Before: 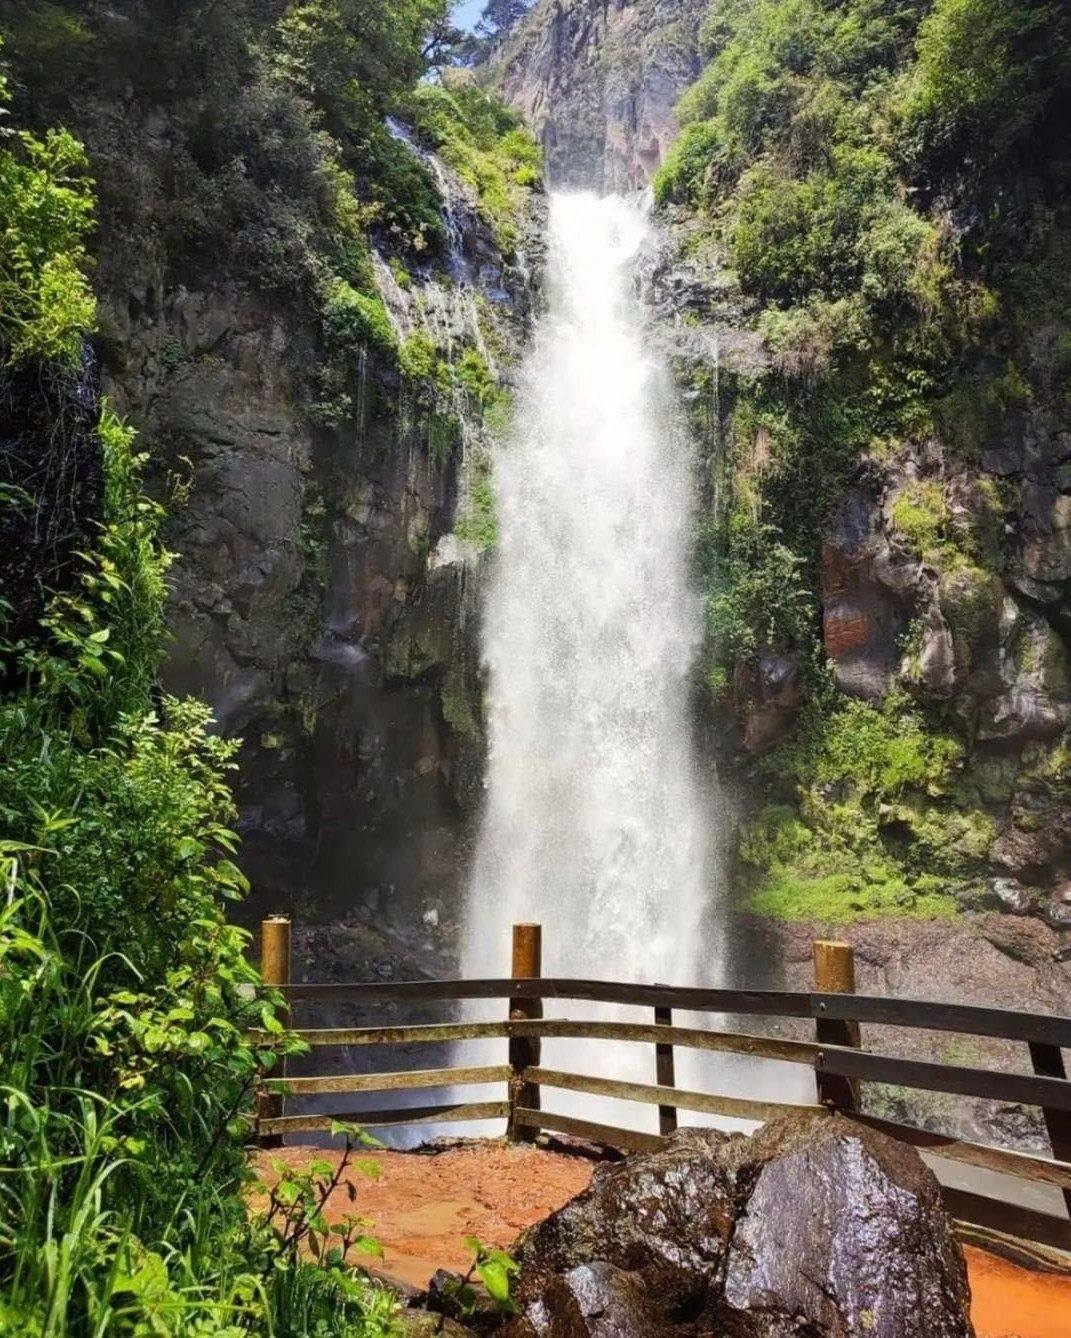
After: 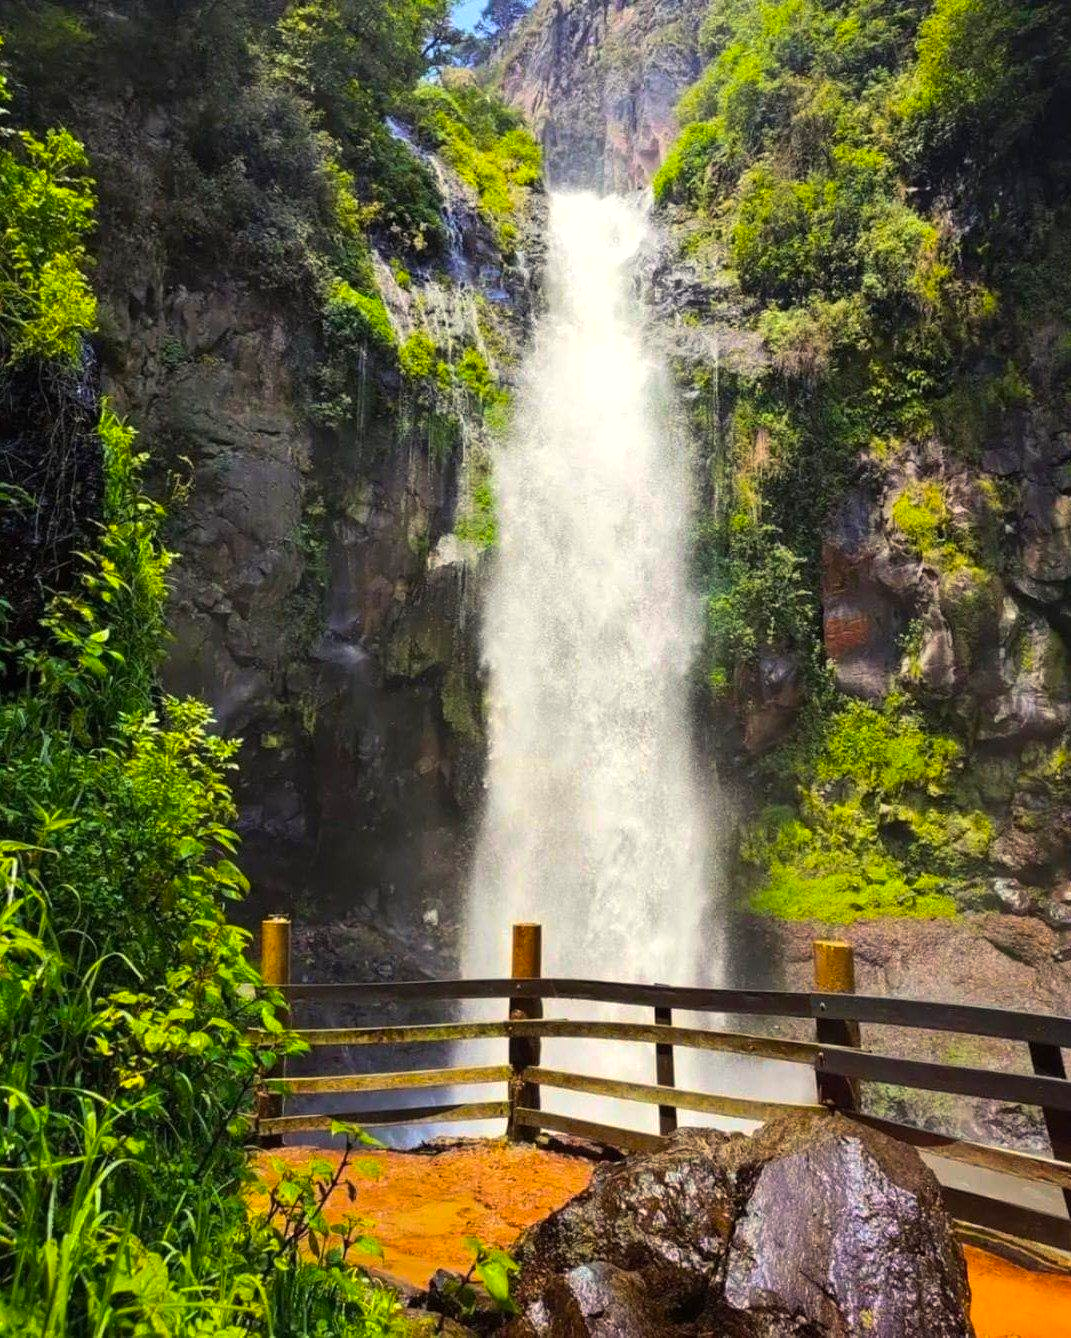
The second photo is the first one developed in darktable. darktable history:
color balance rgb: highlights gain › luminance 5.715%, highlights gain › chroma 2.548%, highlights gain › hue 88.01°, linear chroma grading › shadows -39.315%, linear chroma grading › highlights 40.758%, linear chroma grading › global chroma 45.527%, linear chroma grading › mid-tones -29.567%, perceptual saturation grading › global saturation -2.34%, perceptual saturation grading › highlights -7.203%, perceptual saturation grading › mid-tones 7.618%, perceptual saturation grading › shadows 4.056%, global vibrance 20%
